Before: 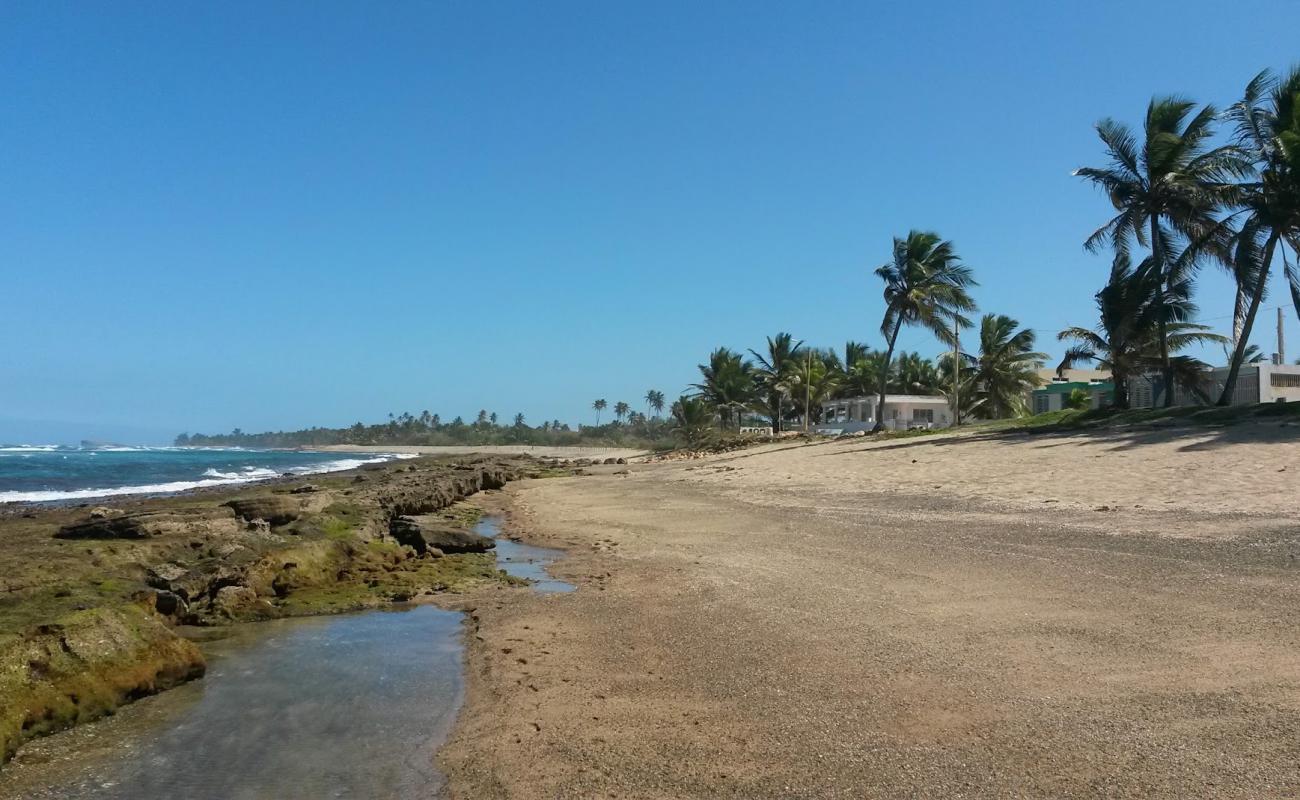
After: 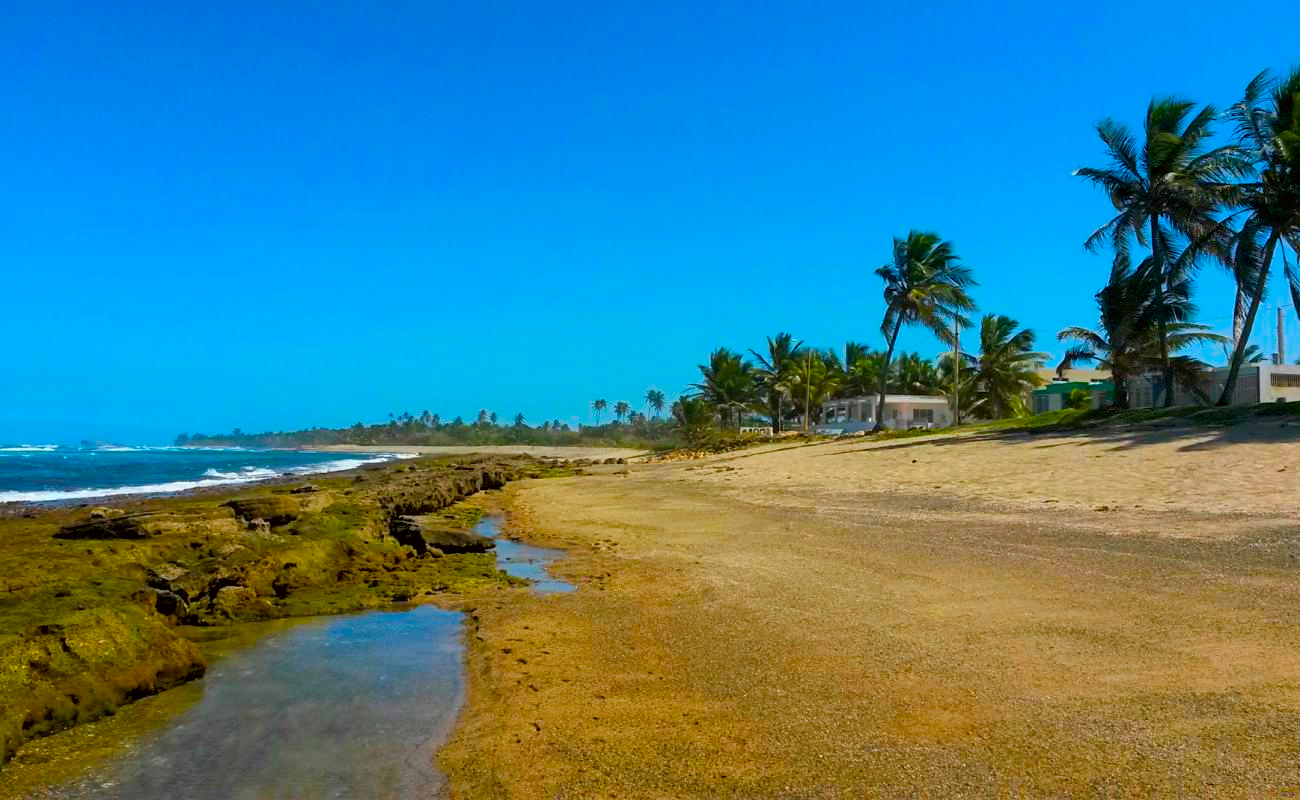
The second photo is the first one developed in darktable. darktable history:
color balance rgb: global offset › luminance -0.375%, perceptual saturation grading › global saturation 65.12%, perceptual saturation grading › highlights 59.484%, perceptual saturation grading › mid-tones 49.729%, perceptual saturation grading › shadows 49.262%
color correction: highlights a* -2.89, highlights b* -1.97, shadows a* 2.24, shadows b* 2.79
